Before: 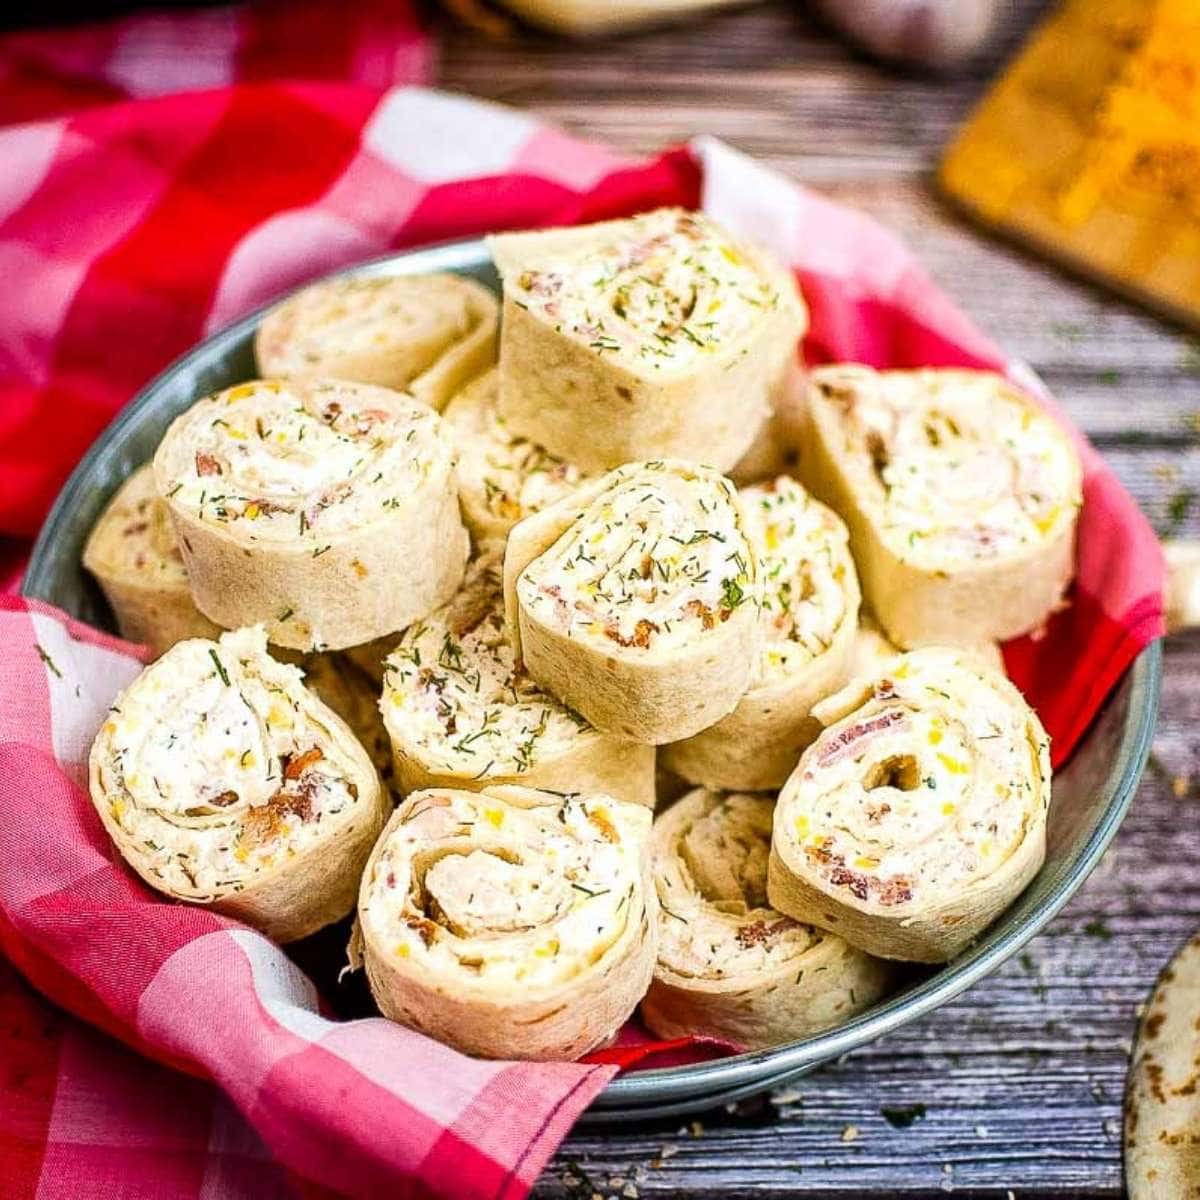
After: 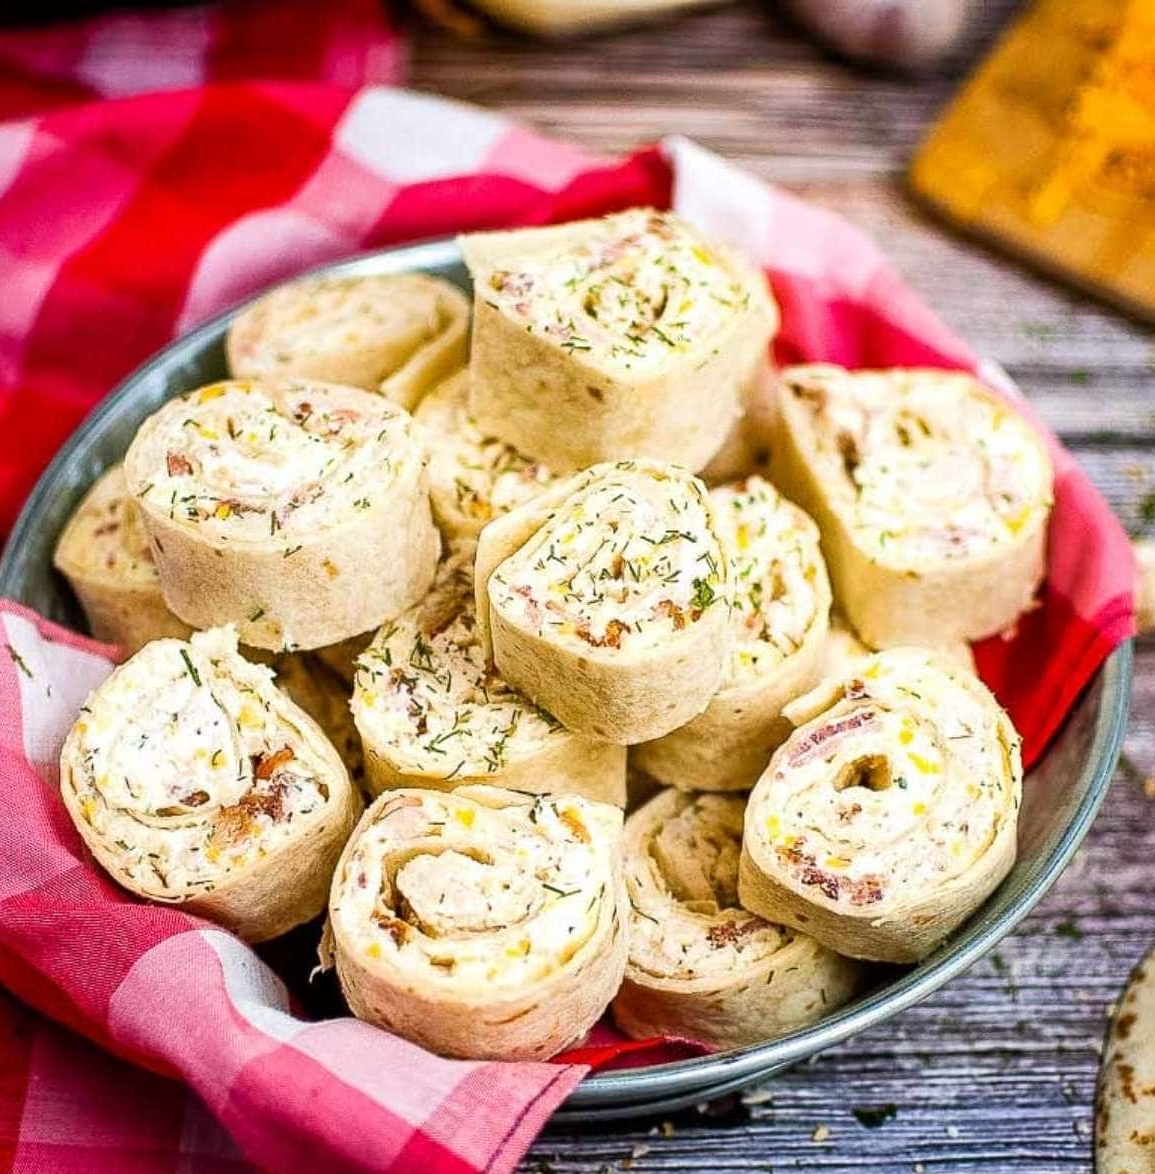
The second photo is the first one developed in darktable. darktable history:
crop and rotate: left 2.49%, right 1.227%, bottom 2.135%
